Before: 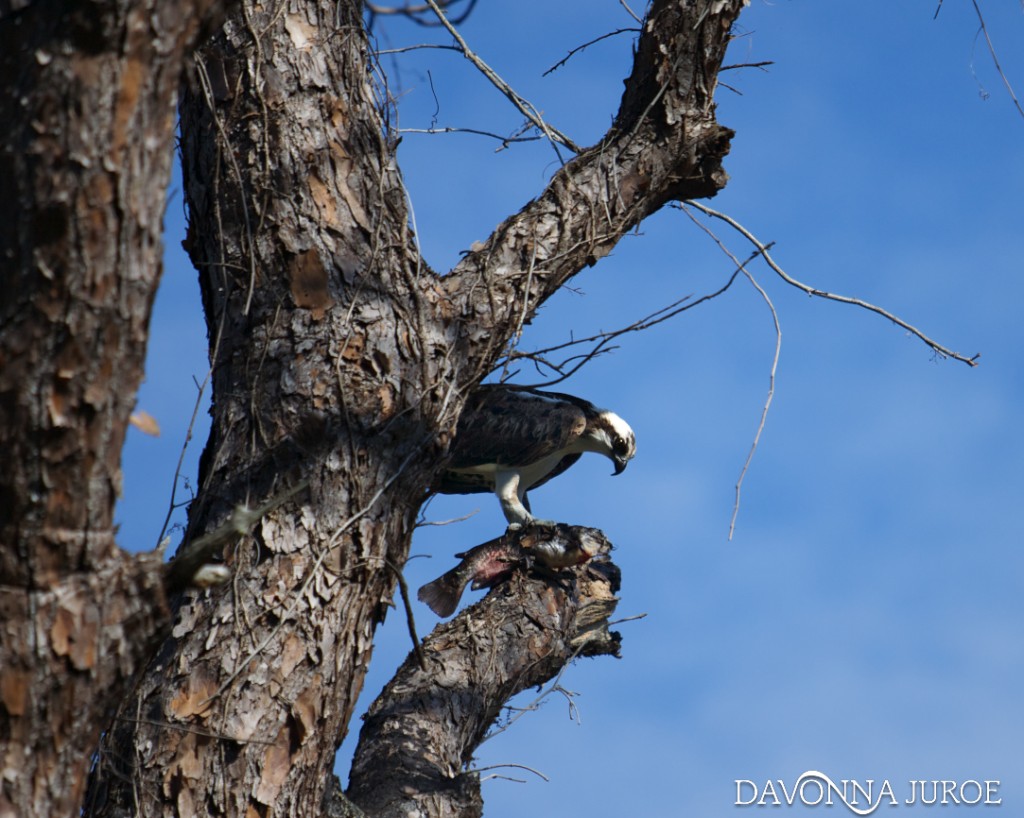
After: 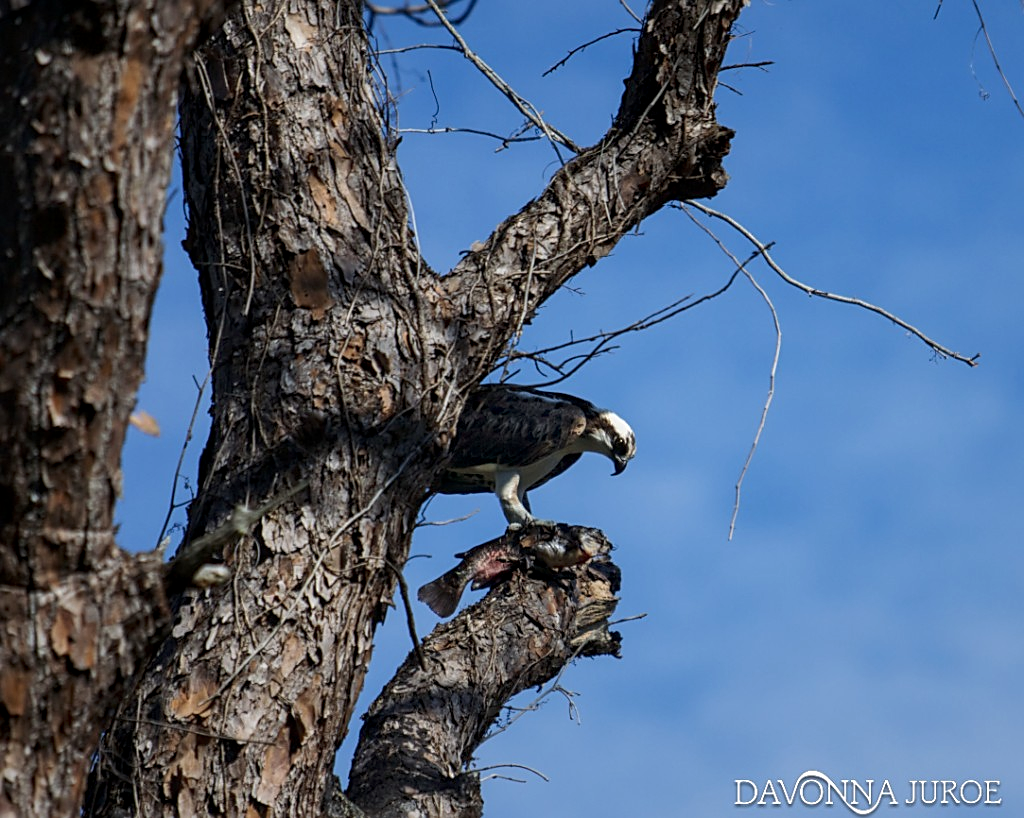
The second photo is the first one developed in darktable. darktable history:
sharpen: on, module defaults
local contrast: on, module defaults
shadows and highlights: shadows -20.29, white point adjustment -2.1, highlights -34.88
